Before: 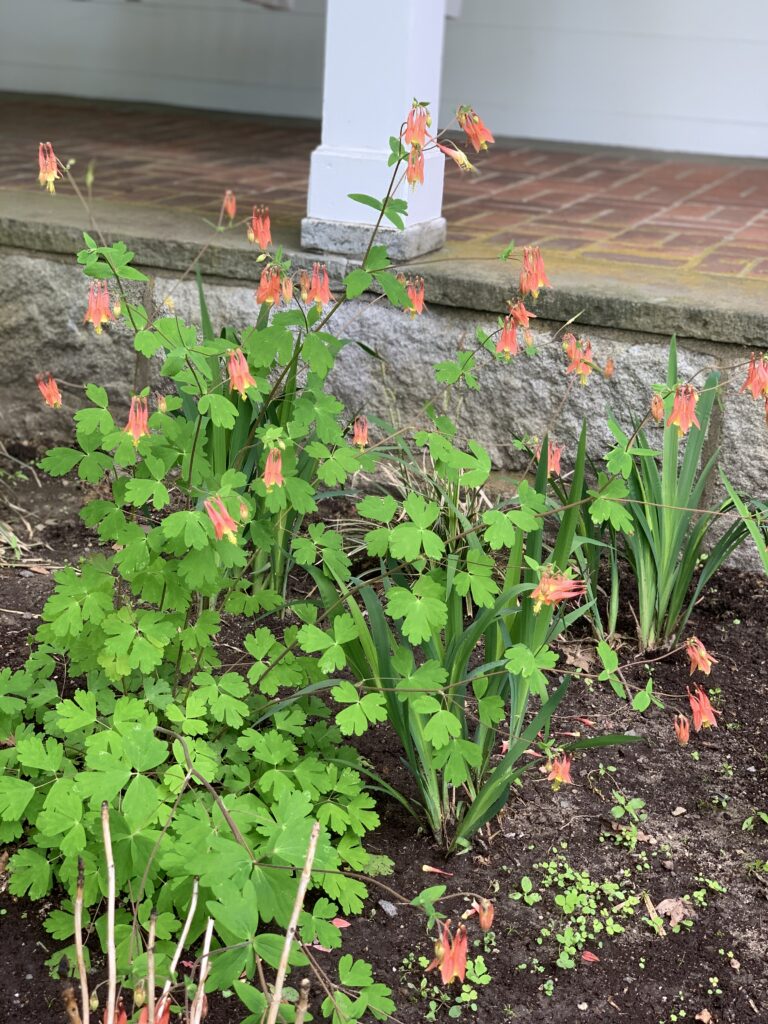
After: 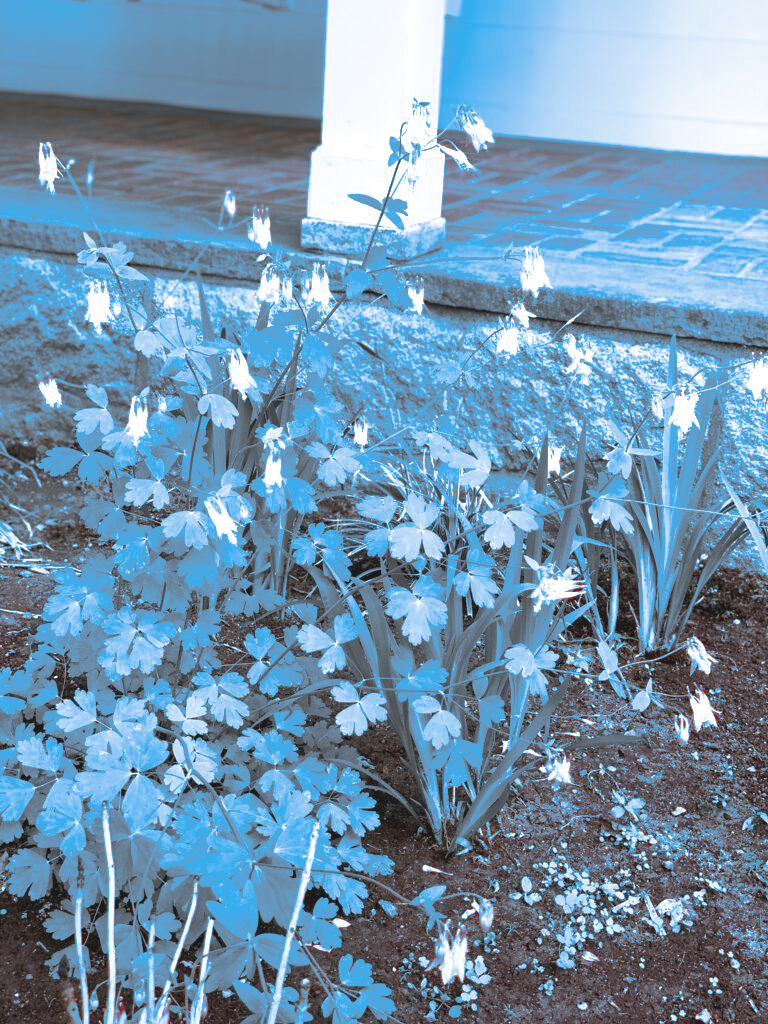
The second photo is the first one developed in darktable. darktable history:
color zones: curves: ch0 [(0, 0.65) (0.096, 0.644) (0.221, 0.539) (0.429, 0.5) (0.571, 0.5) (0.714, 0.5) (0.857, 0.5) (1, 0.65)]; ch1 [(0, 0.5) (0.143, 0.5) (0.257, -0.002) (0.429, 0.04) (0.571, -0.001) (0.714, -0.015) (0.857, 0.024) (1, 0.5)]
split-toning: shadows › hue 220°, shadows › saturation 0.64, highlights › hue 220°, highlights › saturation 0.64, balance 0, compress 5.22%
levels: levels [0, 0.43, 0.859]
graduated density: rotation -180°, offset 27.42
contrast brightness saturation: contrast -0.1, brightness 0.05, saturation 0.08
